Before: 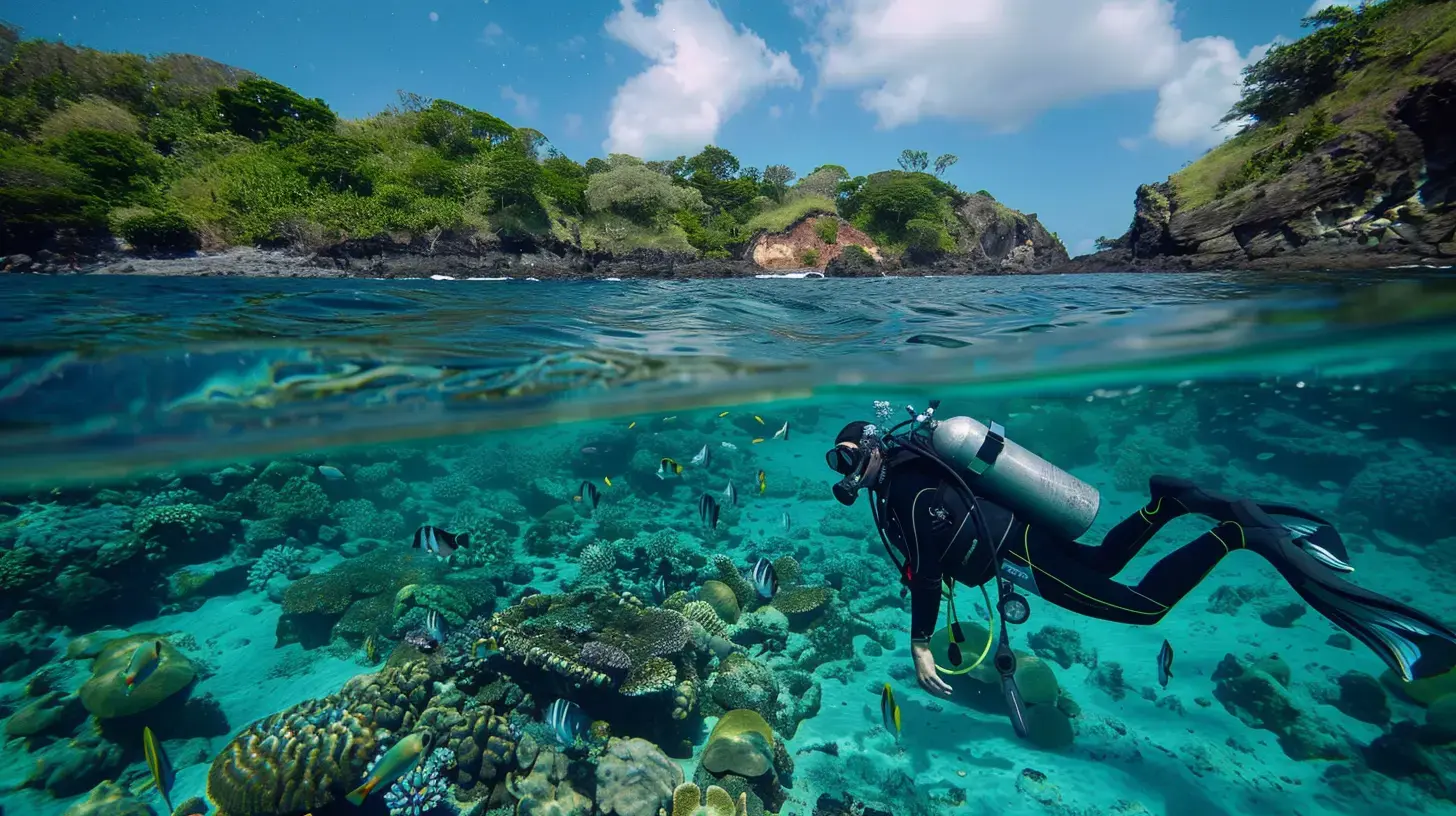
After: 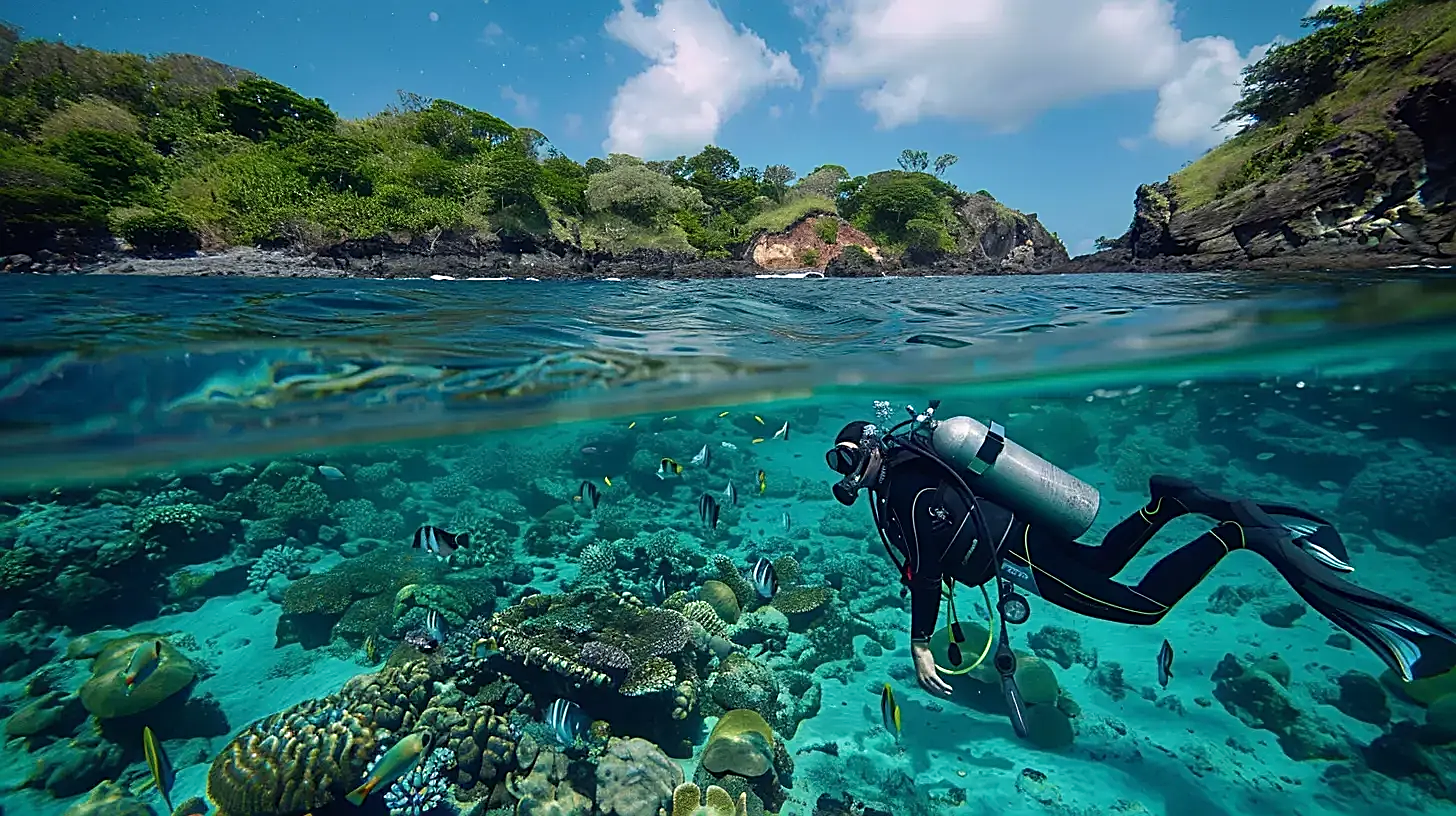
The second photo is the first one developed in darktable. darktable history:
sharpen: amount 0.894
